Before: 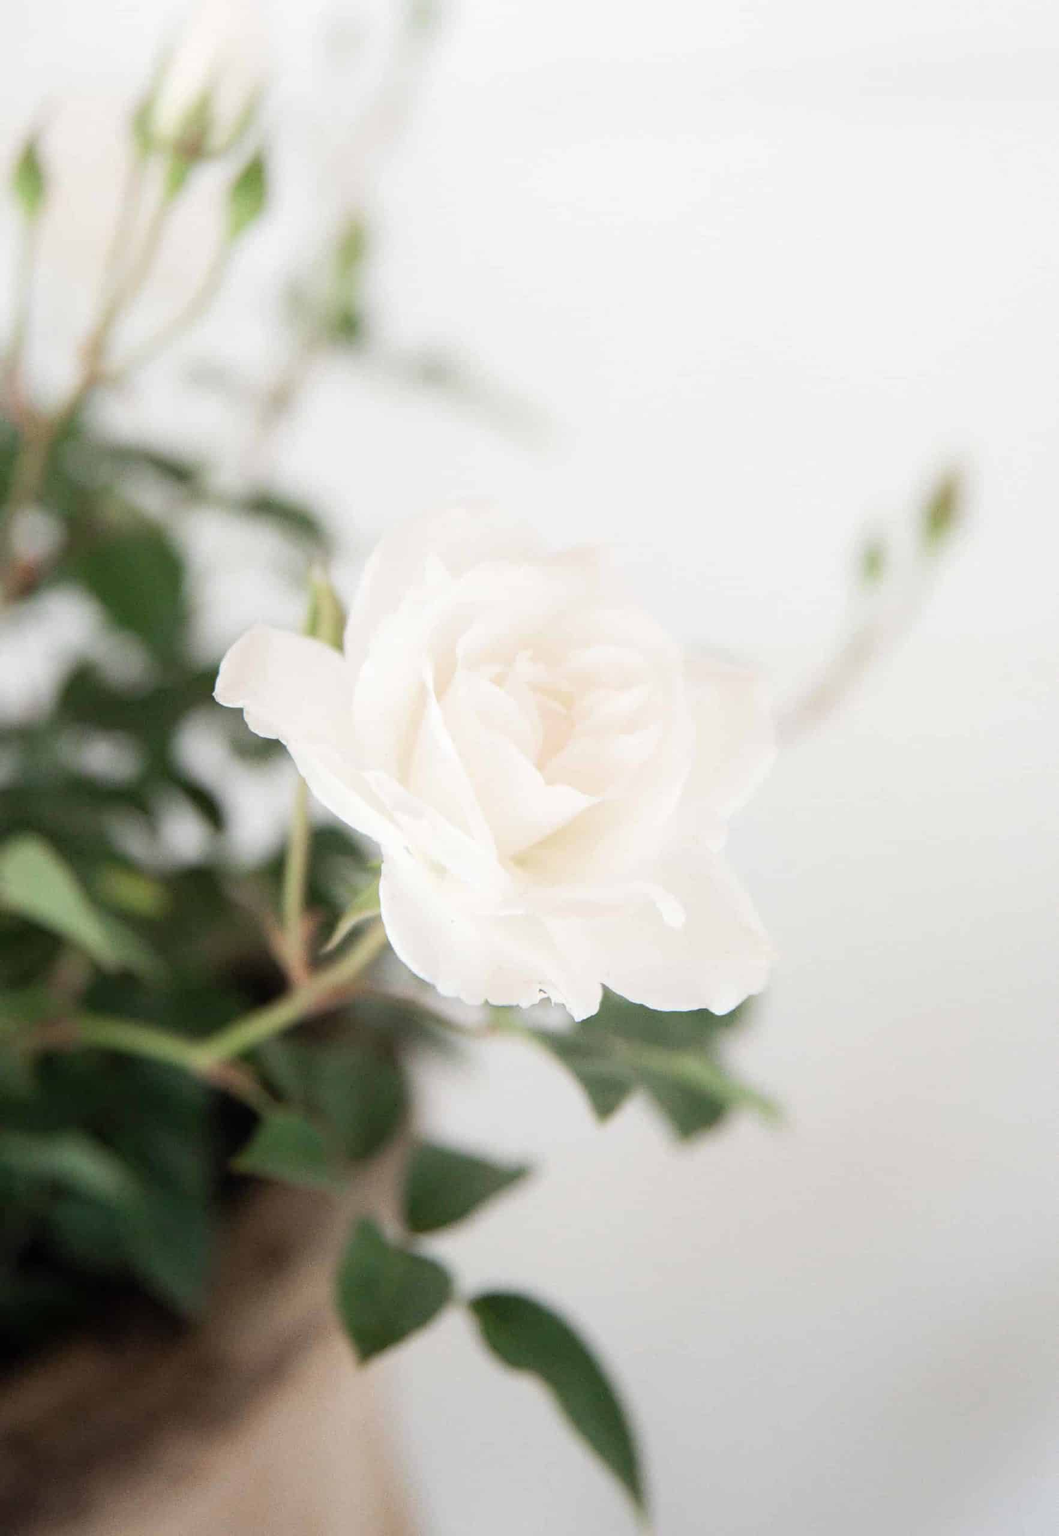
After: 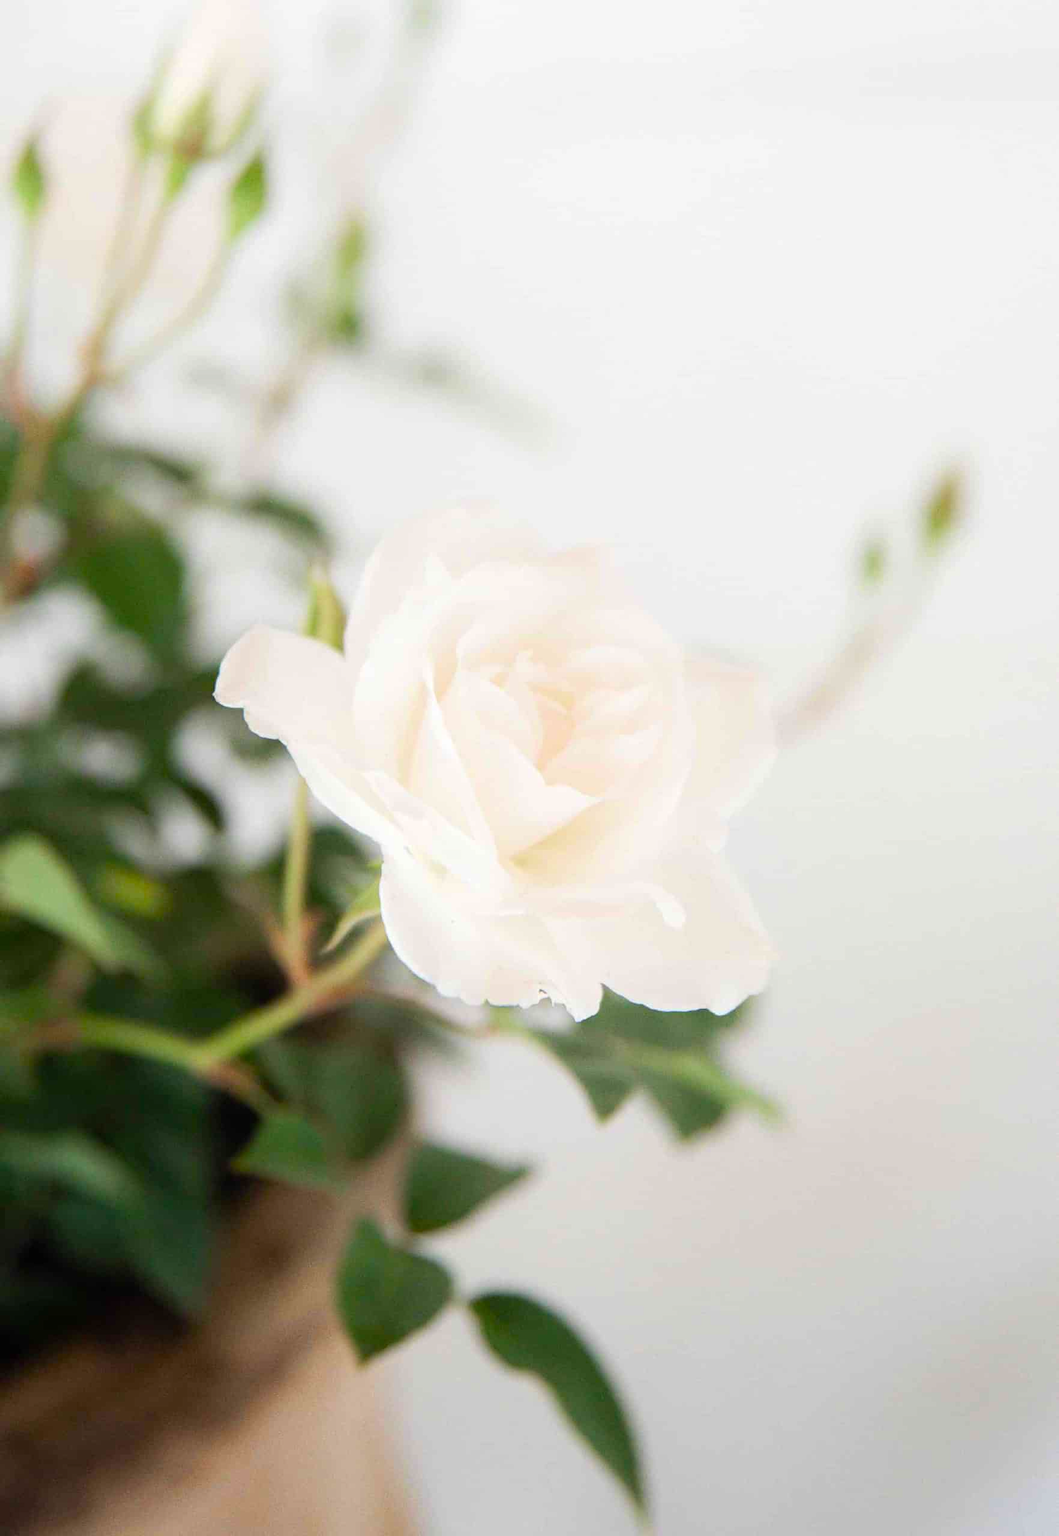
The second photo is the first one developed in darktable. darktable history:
velvia: strength 31.42%, mid-tones bias 0.201
